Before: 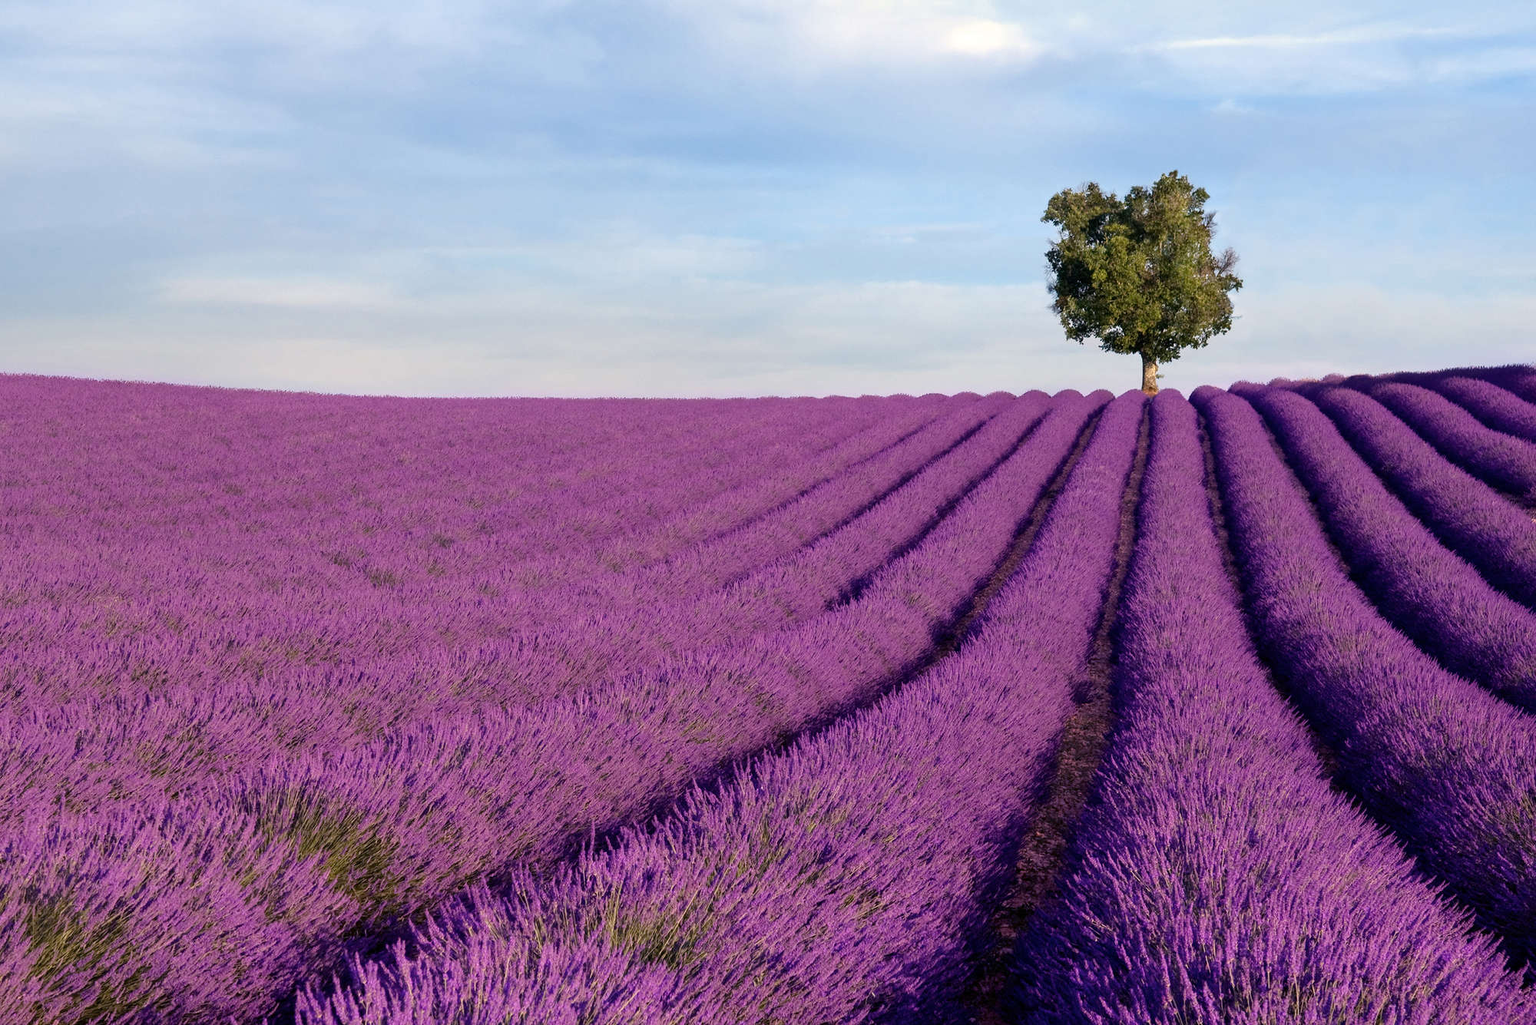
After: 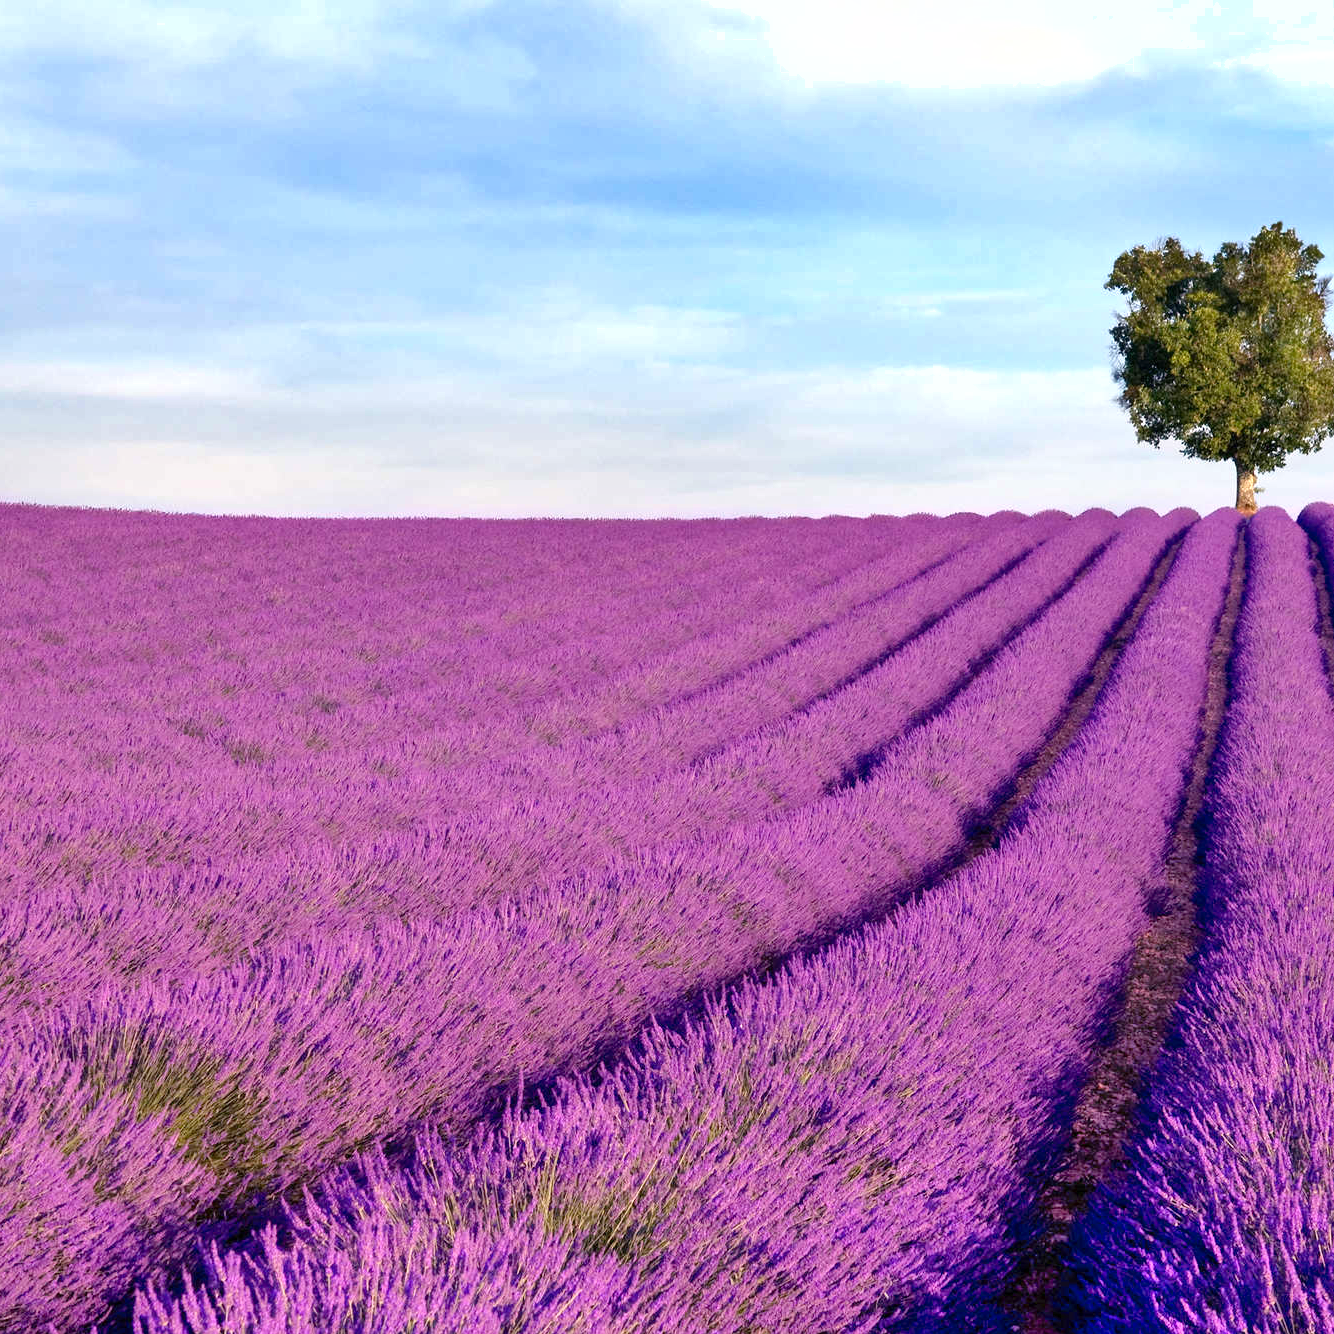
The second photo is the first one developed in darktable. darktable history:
crop and rotate: left 12.552%, right 20.705%
exposure: exposure 0.152 EV, compensate highlight preservation false
levels: levels [0, 0.435, 0.917]
shadows and highlights: soften with gaussian
